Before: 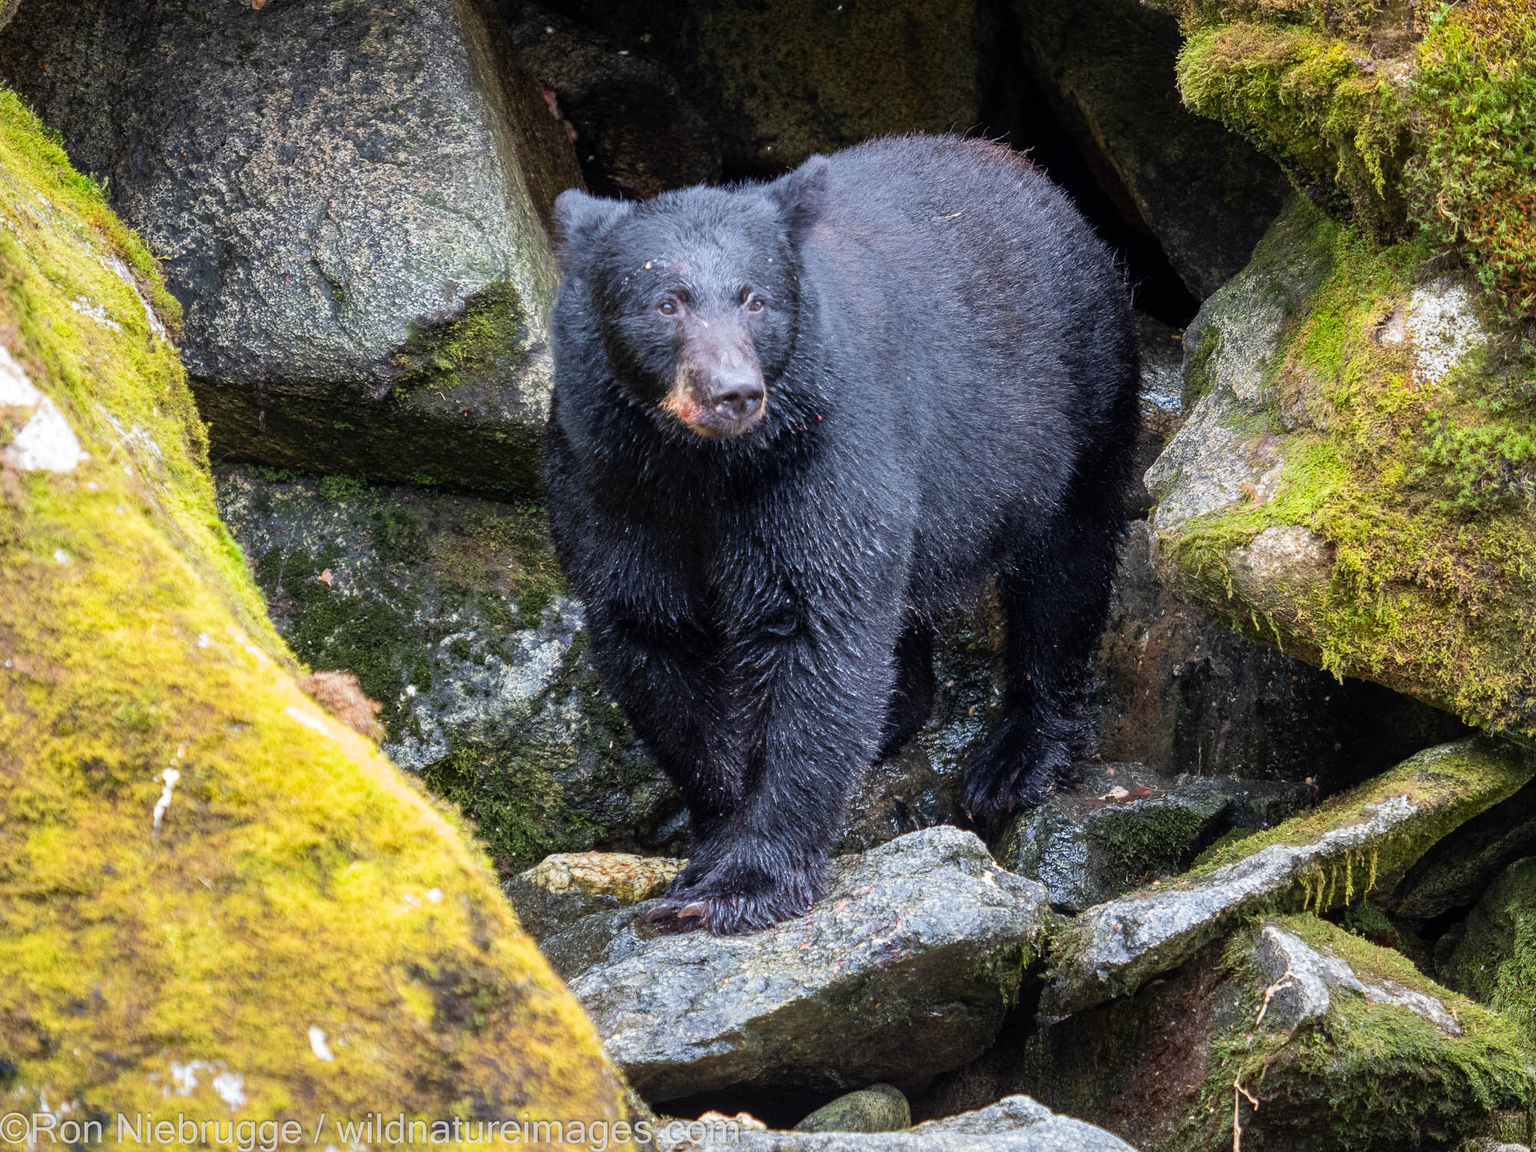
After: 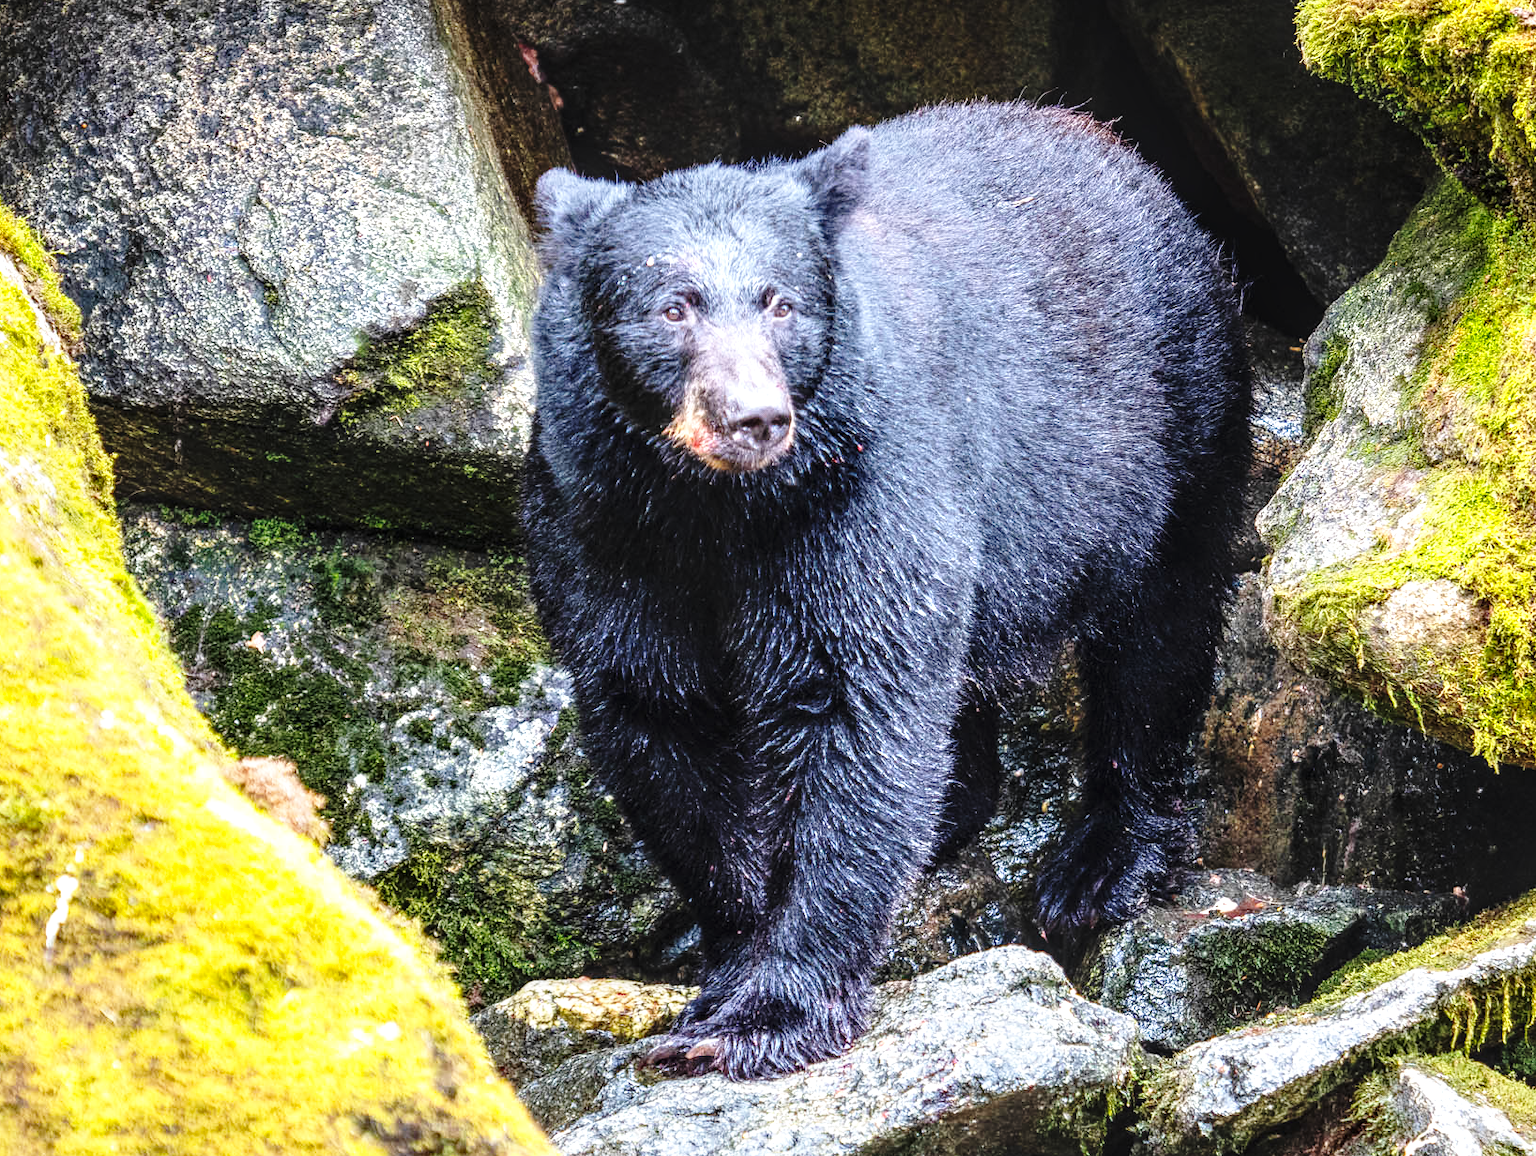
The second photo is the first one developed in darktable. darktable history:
exposure: black level correction -0.008, exposure 0.069 EV, compensate exposure bias true, compensate highlight preservation false
local contrast: detail 150%
base curve: curves: ch0 [(0, 0) (0.036, 0.037) (0.121, 0.228) (0.46, 0.76) (0.859, 0.983) (1, 1)], preserve colors none
color balance rgb: perceptual saturation grading › global saturation 8.844%
crop and rotate: left 7.593%, top 4.493%, right 10.511%, bottom 13.265%
